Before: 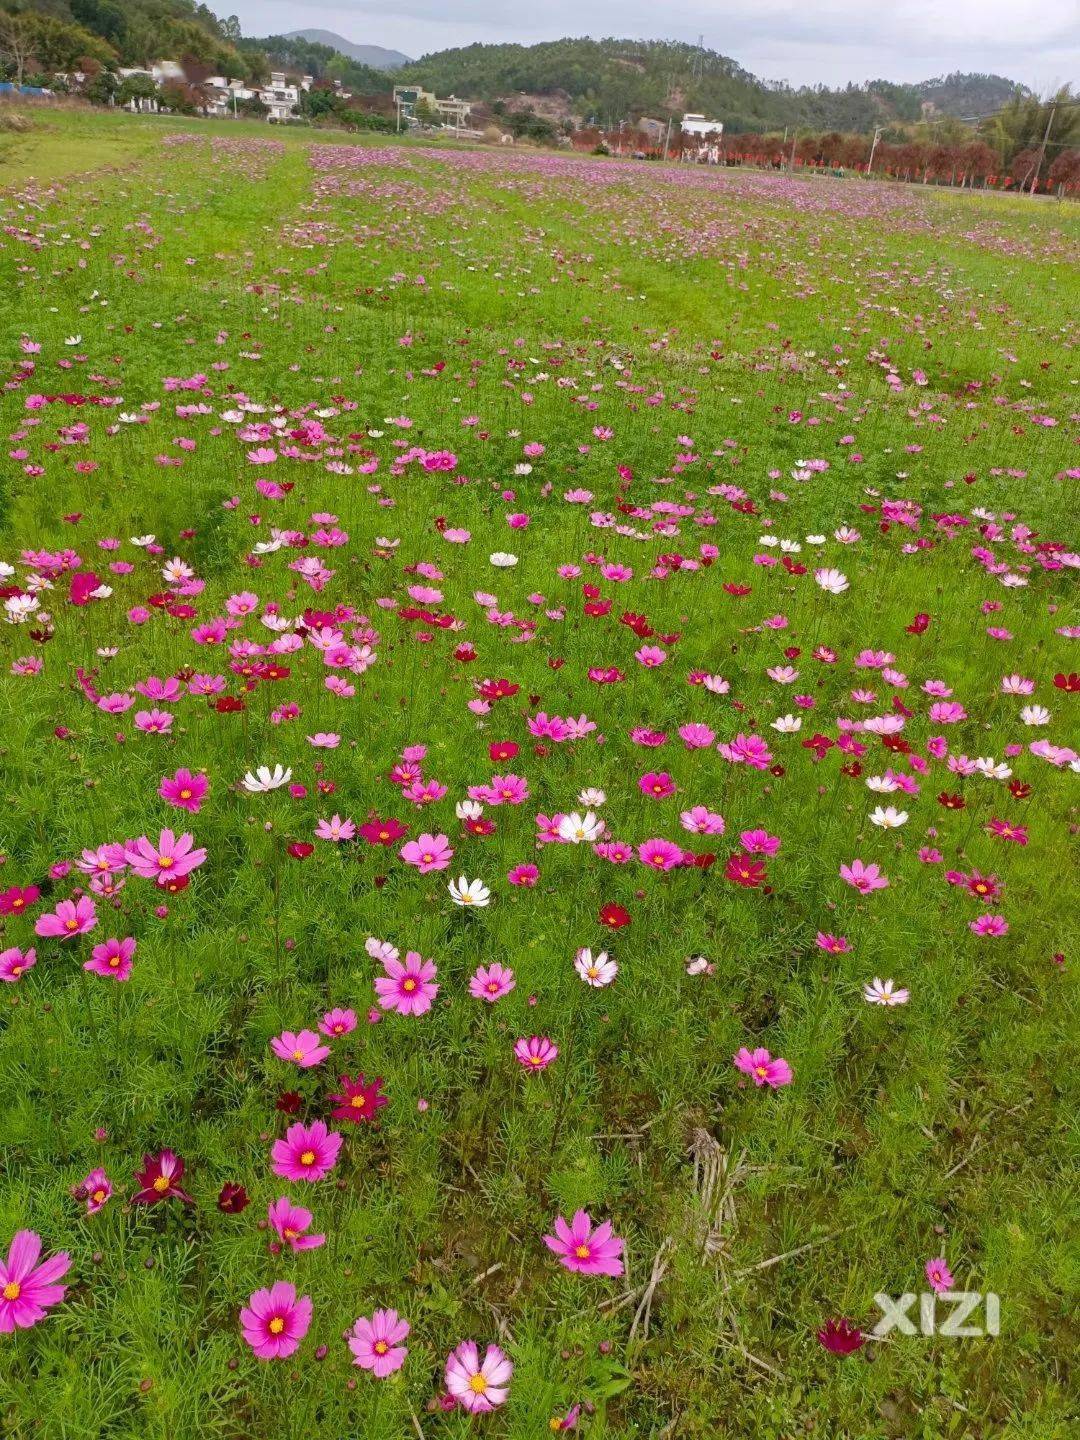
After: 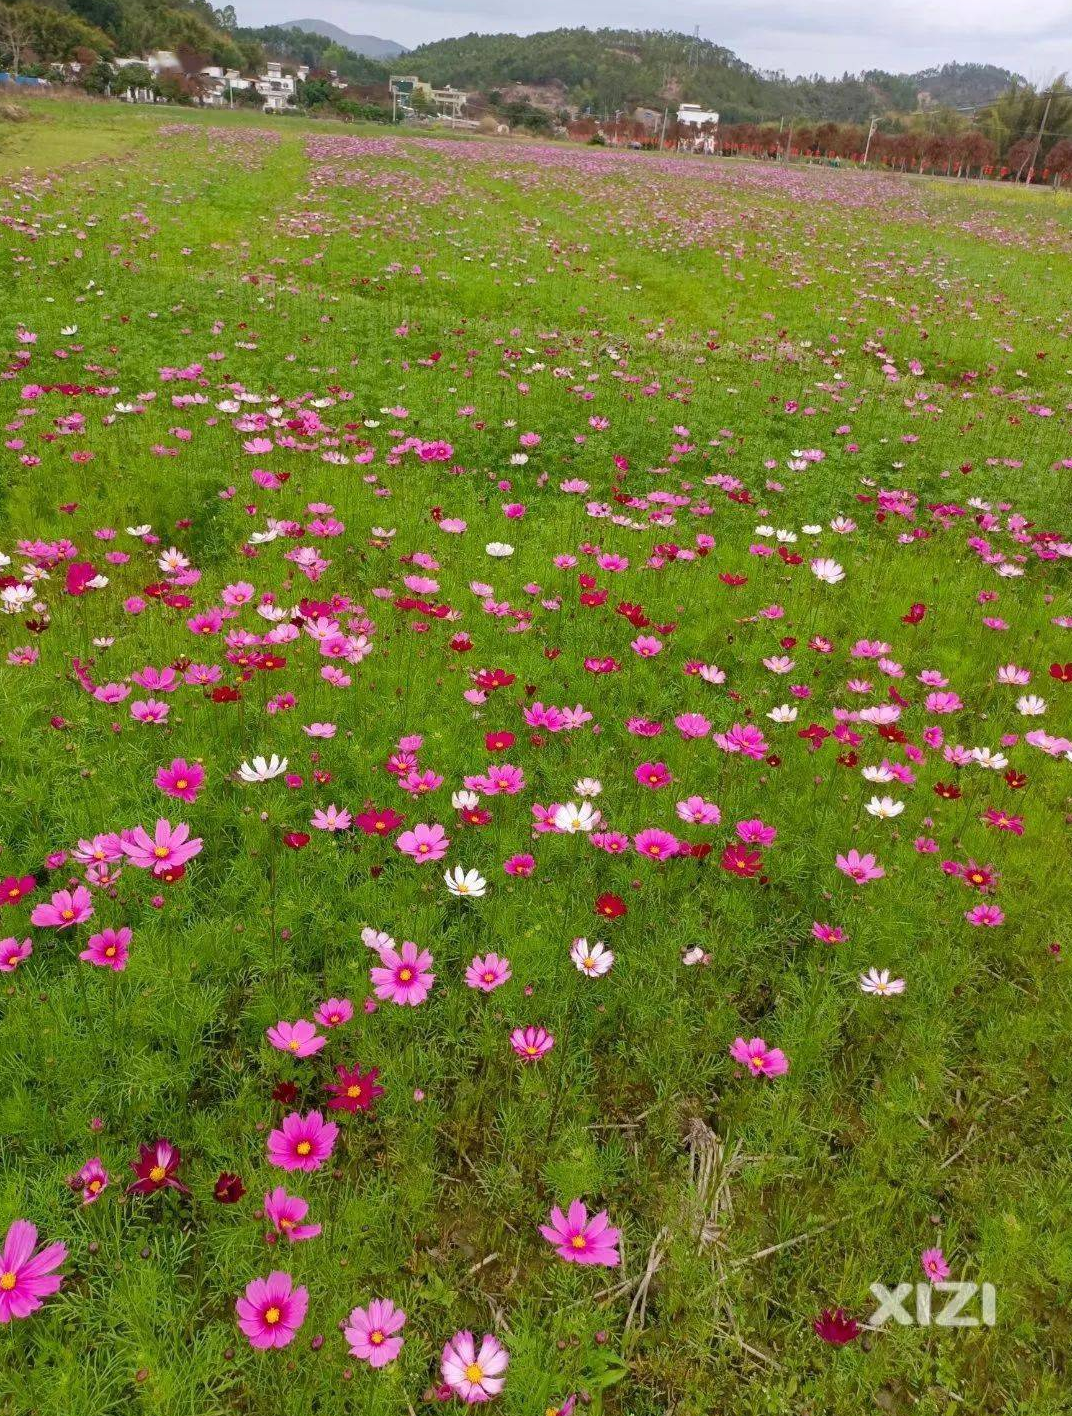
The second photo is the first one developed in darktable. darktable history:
crop: left 0.462%, top 0.702%, right 0.234%, bottom 0.96%
